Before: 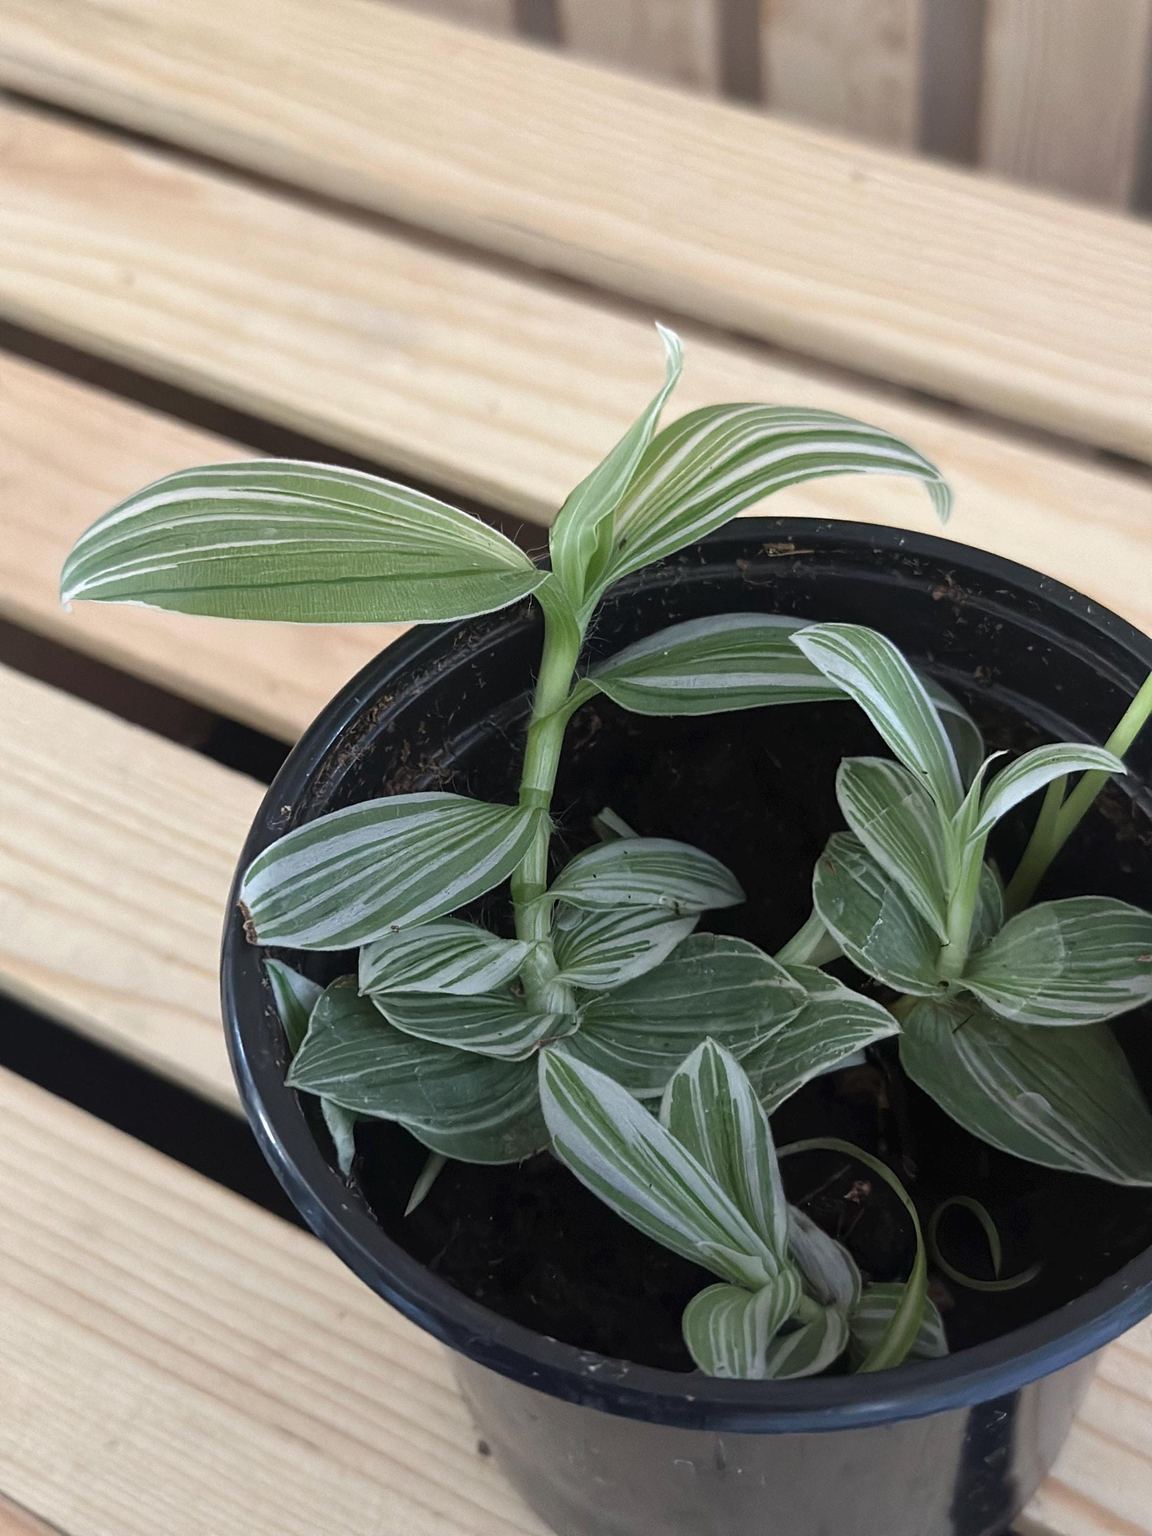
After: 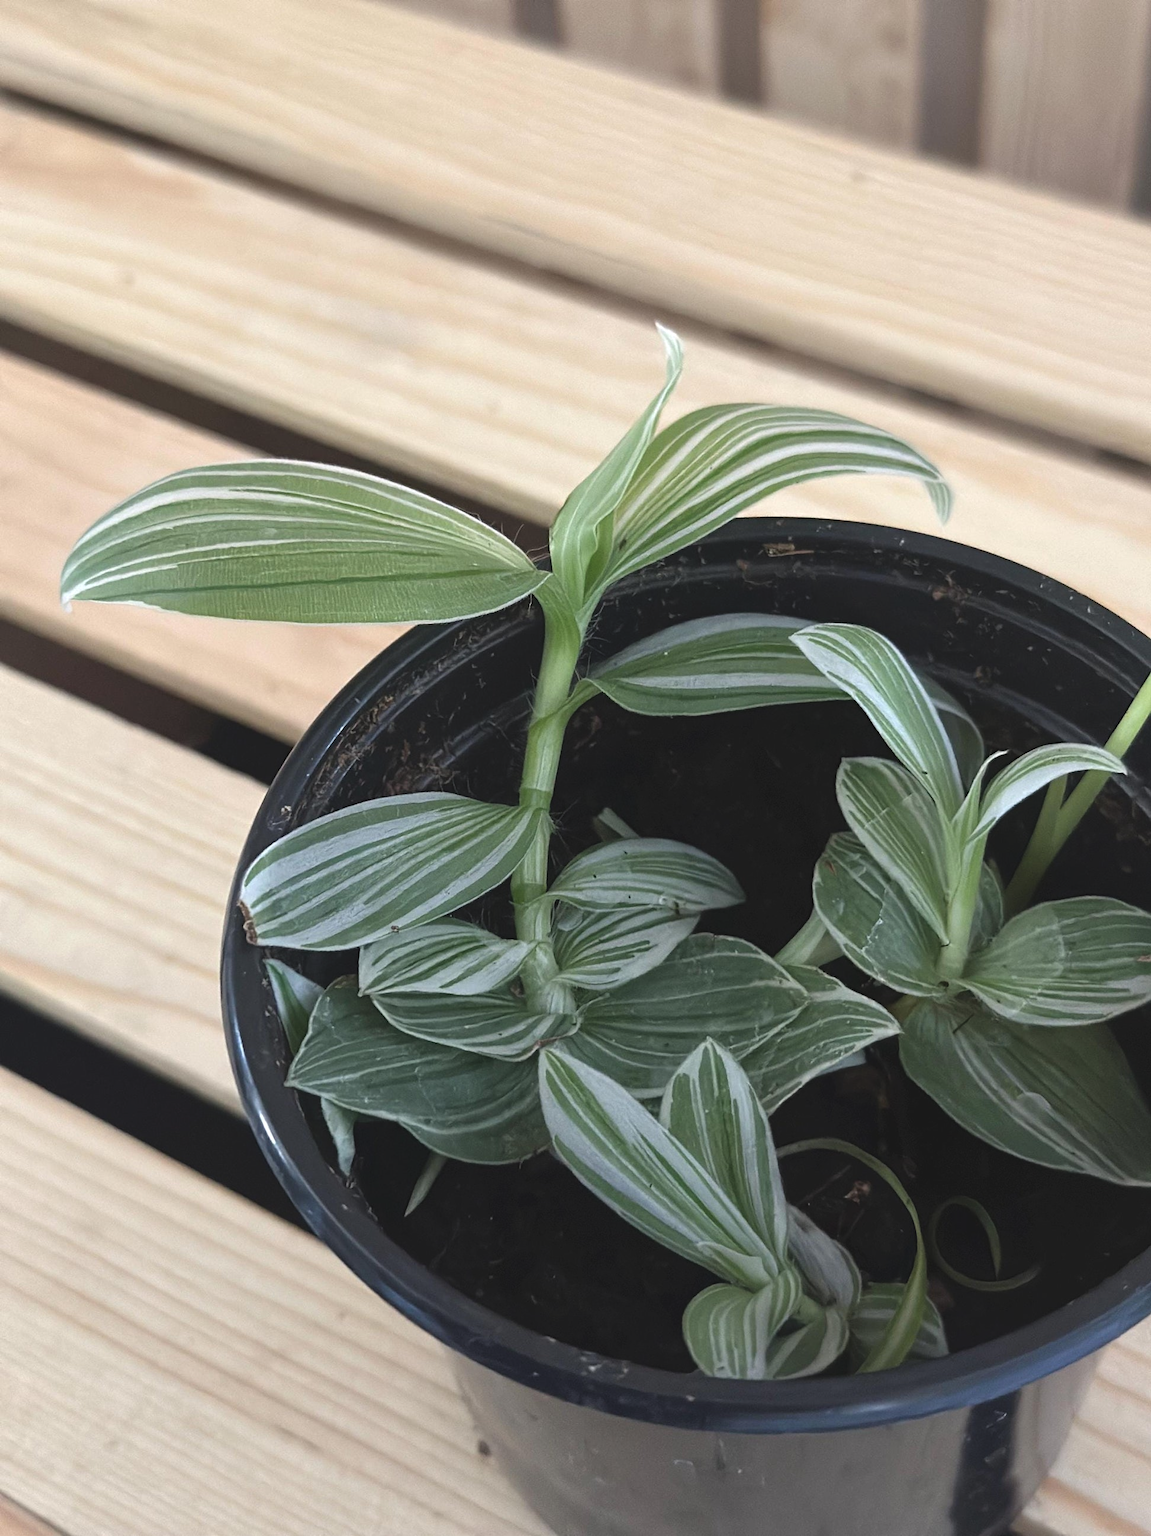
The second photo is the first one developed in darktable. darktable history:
tone equalizer: on, module defaults
exposure: black level correction -0.008, exposure 0.067 EV, compensate highlight preservation false
